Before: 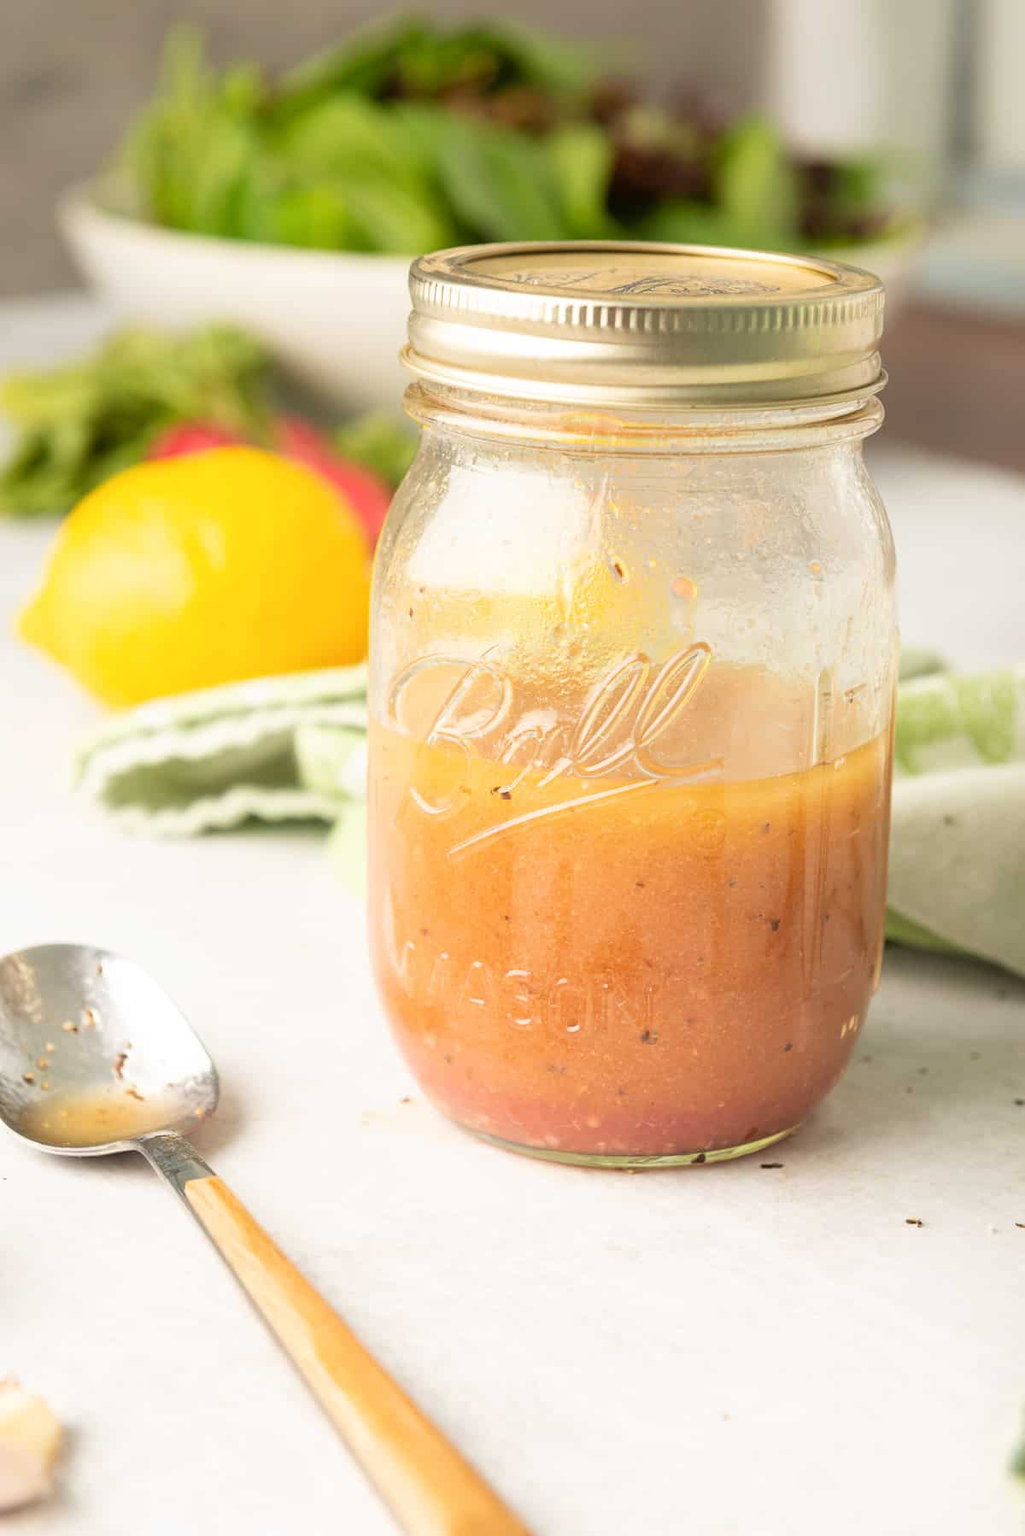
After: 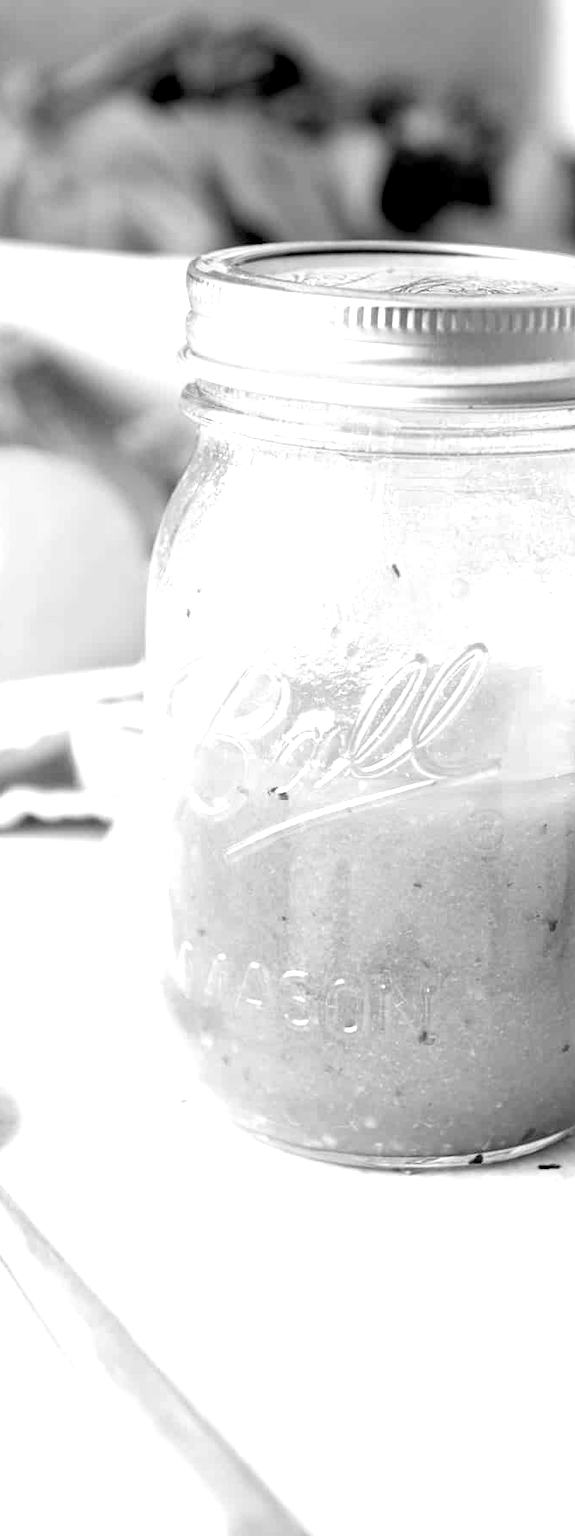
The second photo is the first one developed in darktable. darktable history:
crop: left 21.766%, right 22.08%, bottom 0.003%
color calibration: output gray [0.25, 0.35, 0.4, 0], illuminant as shot in camera, x 0.358, y 0.373, temperature 4628.91 K
exposure: black level correction 0.033, exposure 0.9 EV, compensate highlight preservation false
